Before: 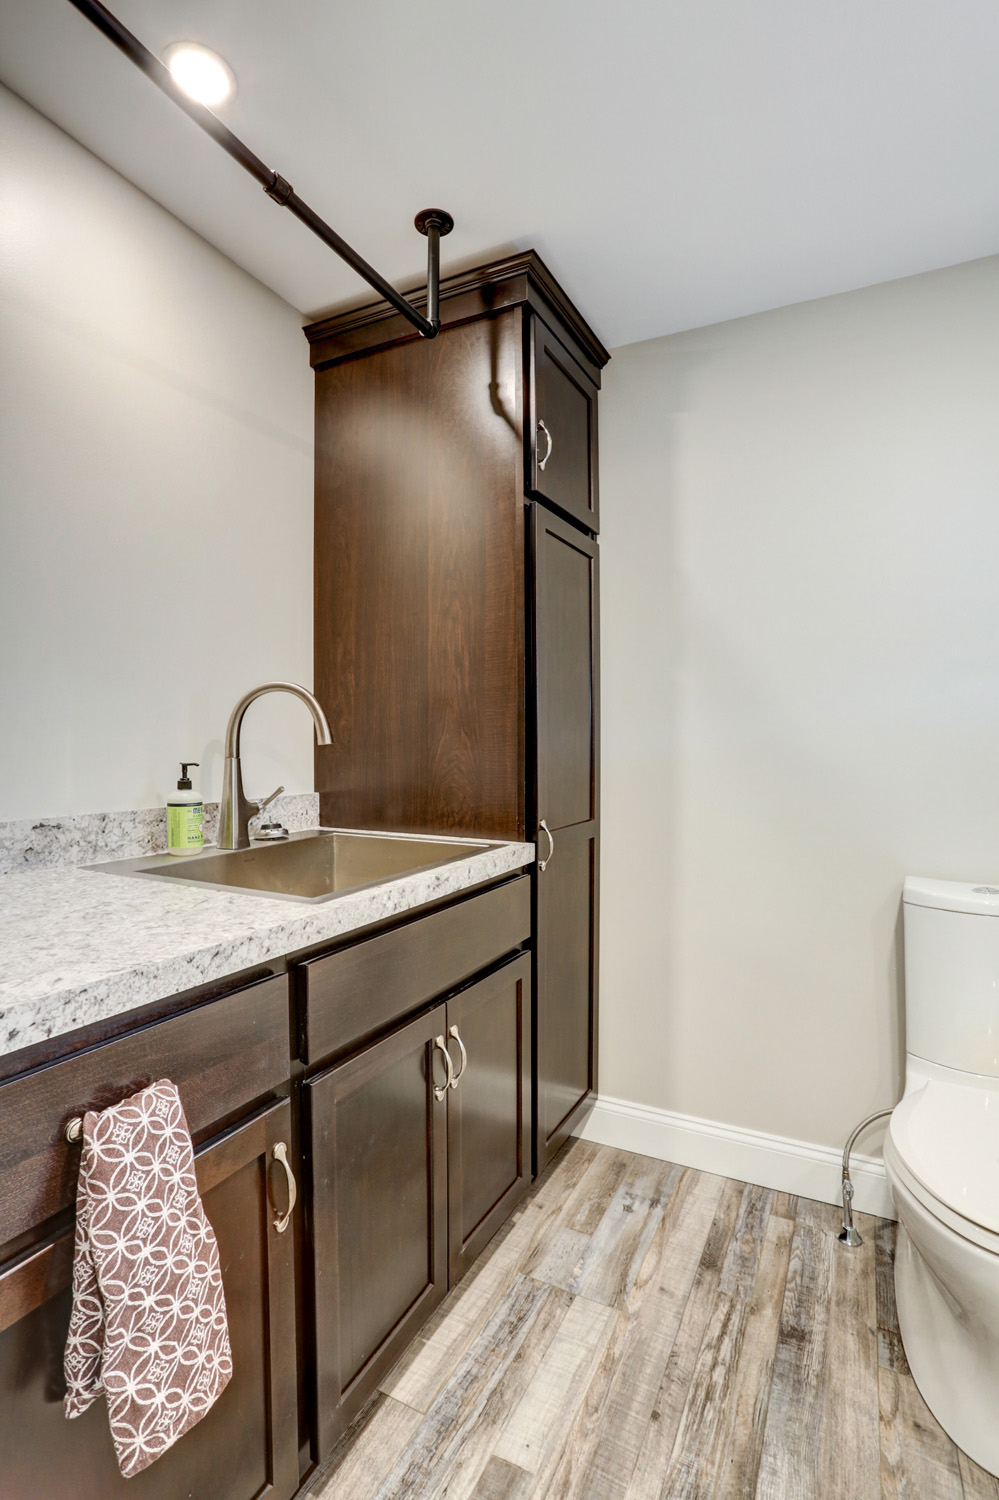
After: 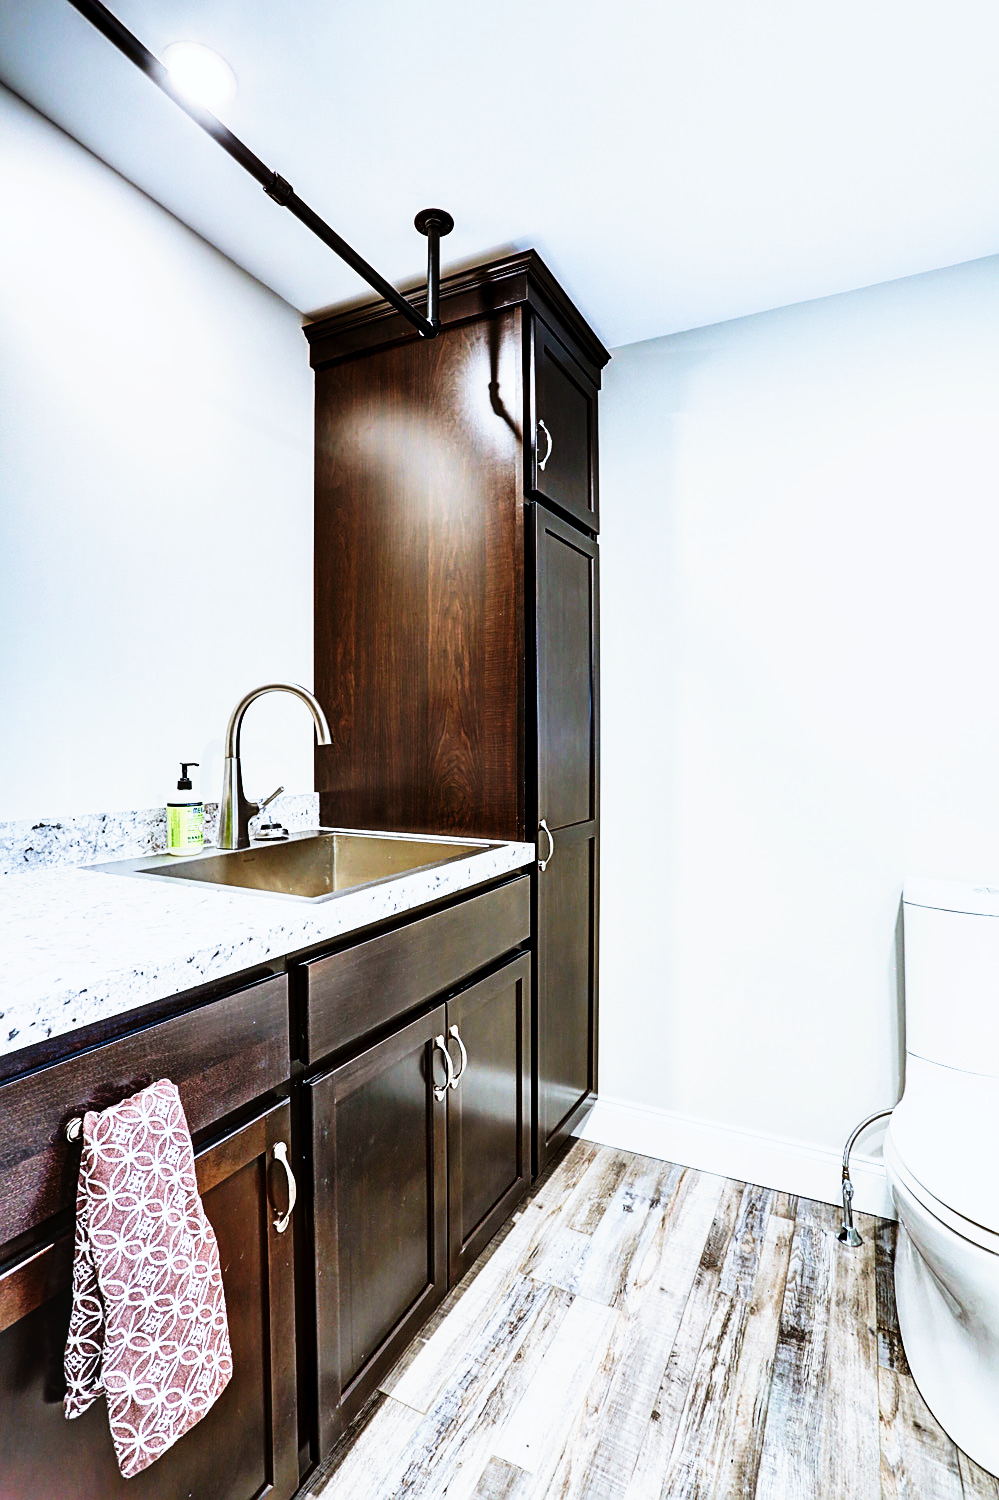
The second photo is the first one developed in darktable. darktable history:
color calibration: illuminant as shot in camera, x 0.378, y 0.381, temperature 4093.13 K, saturation algorithm version 1 (2020)
sharpen: on, module defaults
tone curve: curves: ch0 [(0, 0) (0.003, 0.001) (0.011, 0.005) (0.025, 0.01) (0.044, 0.016) (0.069, 0.019) (0.1, 0.024) (0.136, 0.03) (0.177, 0.045) (0.224, 0.071) (0.277, 0.122) (0.335, 0.202) (0.399, 0.326) (0.468, 0.471) (0.543, 0.638) (0.623, 0.798) (0.709, 0.913) (0.801, 0.97) (0.898, 0.983) (1, 1)], preserve colors none
